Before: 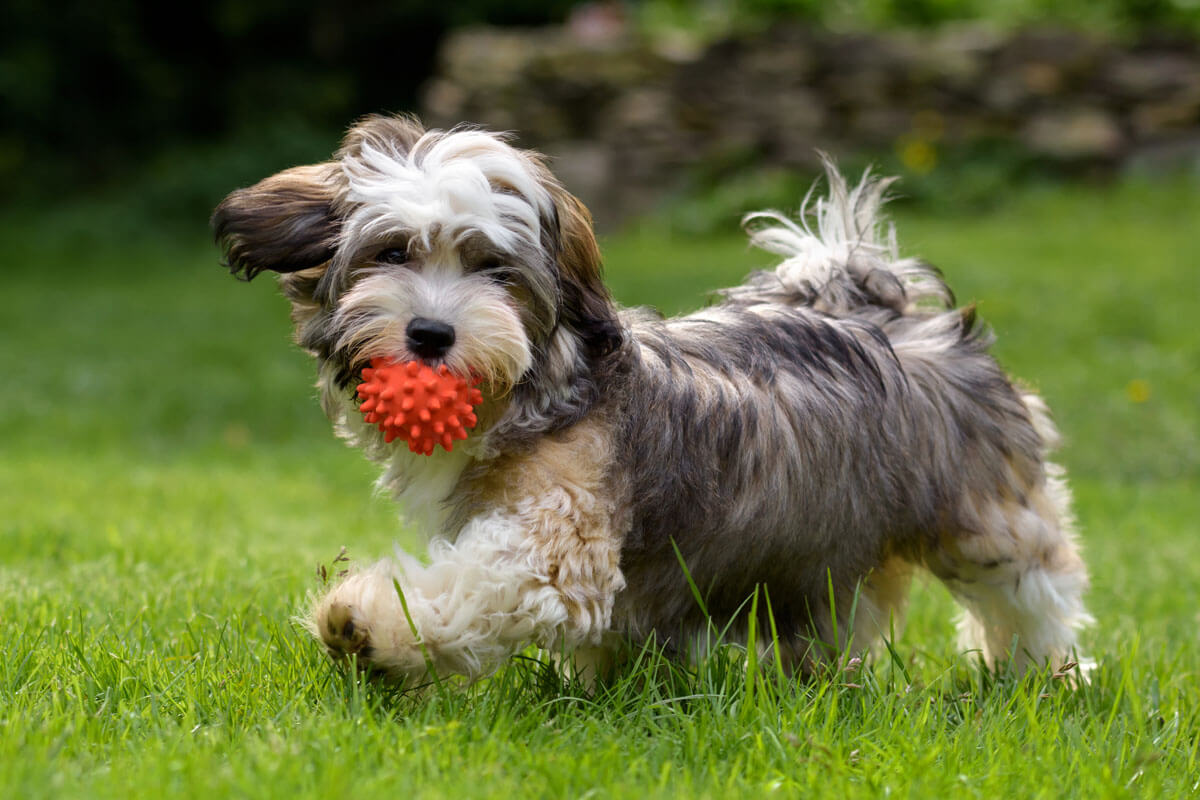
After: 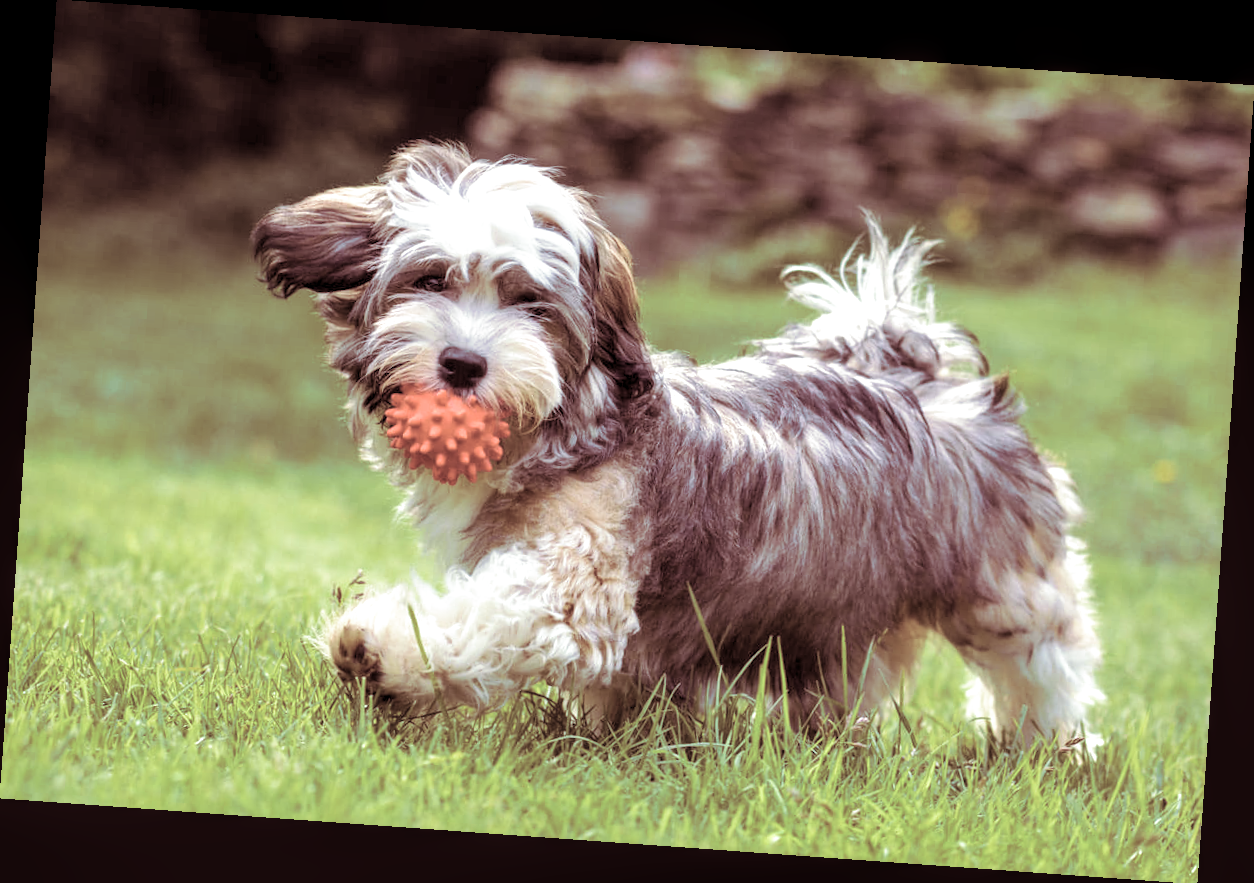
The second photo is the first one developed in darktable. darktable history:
contrast brightness saturation: brightness 0.18, saturation -0.5
local contrast: on, module defaults
velvia: strength 45%
split-toning: on, module defaults
color calibration: illuminant as shot in camera, x 0.358, y 0.373, temperature 4628.91 K
rotate and perspective: rotation 4.1°, automatic cropping off
exposure: exposure 0.566 EV, compensate highlight preservation false
